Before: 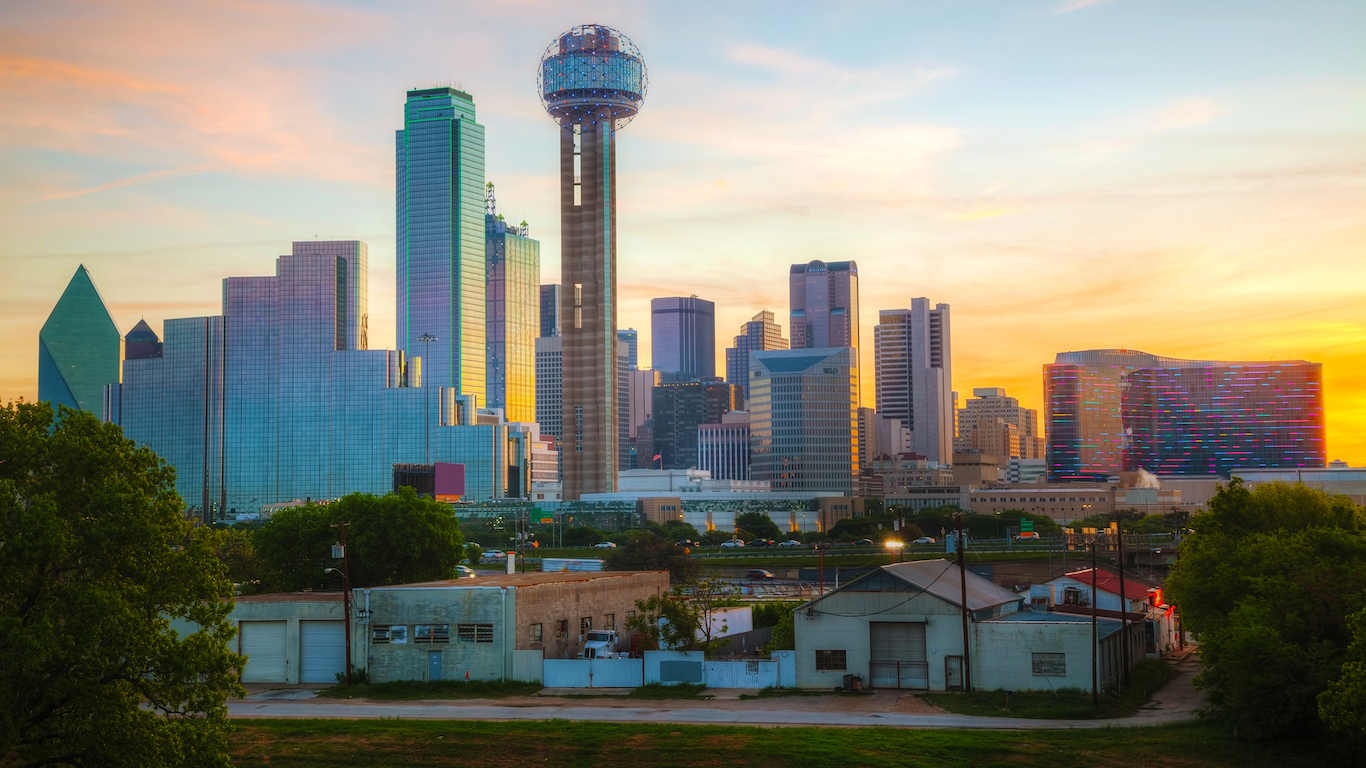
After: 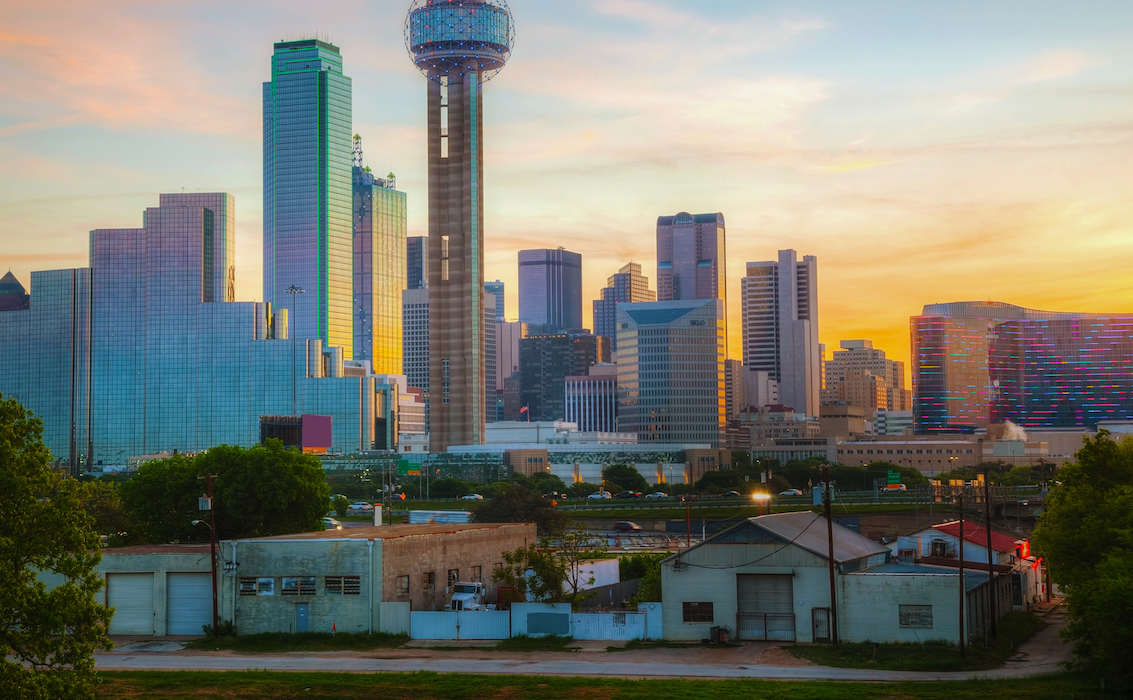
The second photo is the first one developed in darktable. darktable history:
crop: left 9.778%, top 6.323%, right 7.256%, bottom 2.428%
shadows and highlights: shadows -20.11, white point adjustment -2.14, highlights -34.89
